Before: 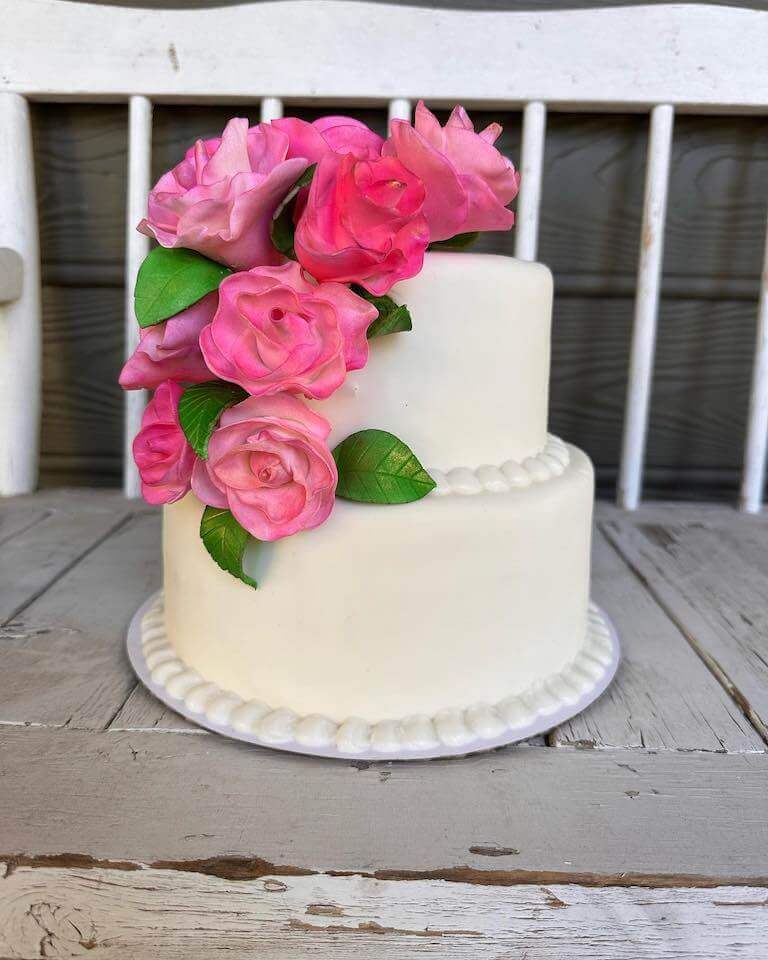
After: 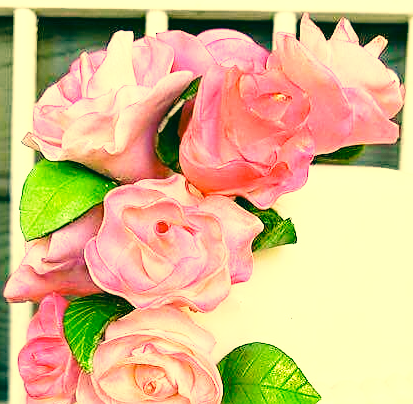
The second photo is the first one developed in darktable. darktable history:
color correction: highlights a* 1.92, highlights b* 33.97, shadows a* -37.05, shadows b* -5.84
crop: left 15.025%, top 9.065%, right 31.142%, bottom 48.78%
exposure: black level correction 0, exposure 0.951 EV, compensate highlight preservation false
local contrast: mode bilateral grid, contrast 100, coarseness 99, detail 109%, midtone range 0.2
sharpen: on, module defaults
base curve: curves: ch0 [(0, 0) (0.028, 0.03) (0.121, 0.232) (0.46, 0.748) (0.859, 0.968) (1, 1)], preserve colors none
